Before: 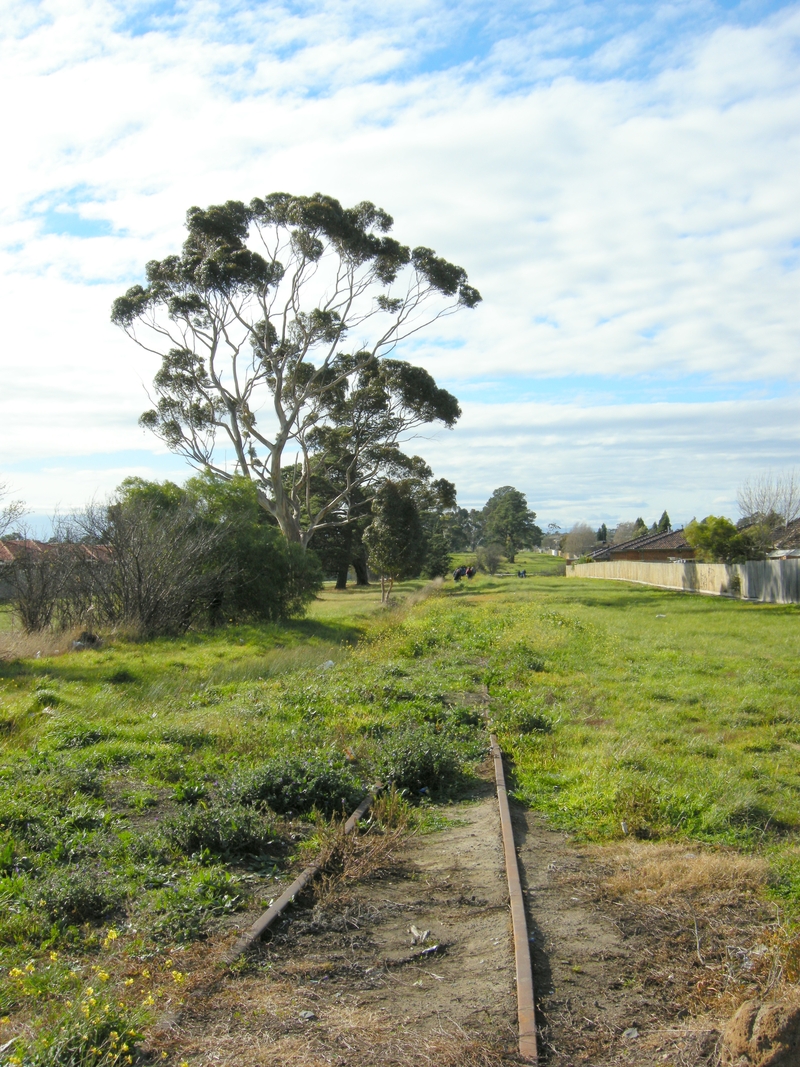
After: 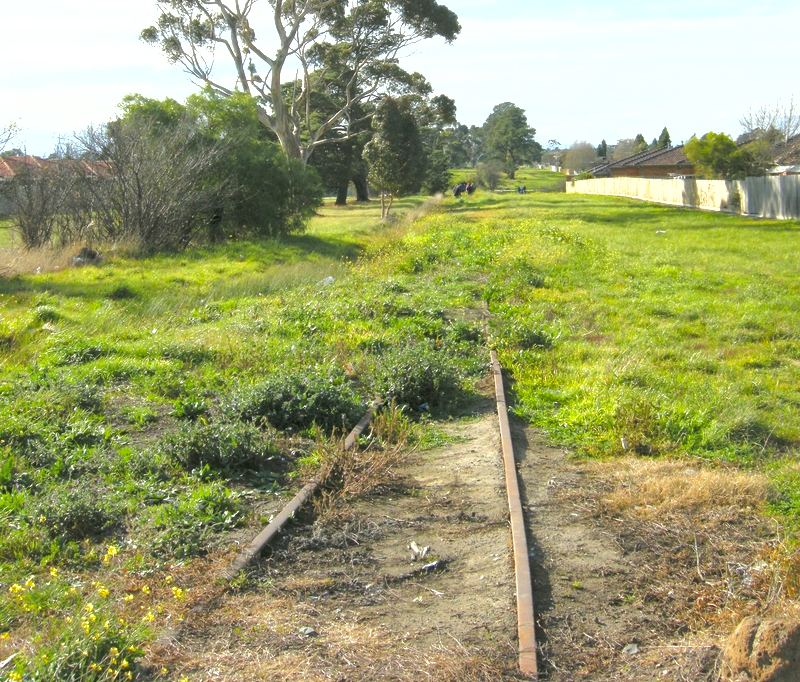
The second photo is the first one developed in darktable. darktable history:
crop and rotate: top 36.007%
exposure: black level correction 0, exposure 0.895 EV, compensate highlight preservation false
shadows and highlights: on, module defaults
